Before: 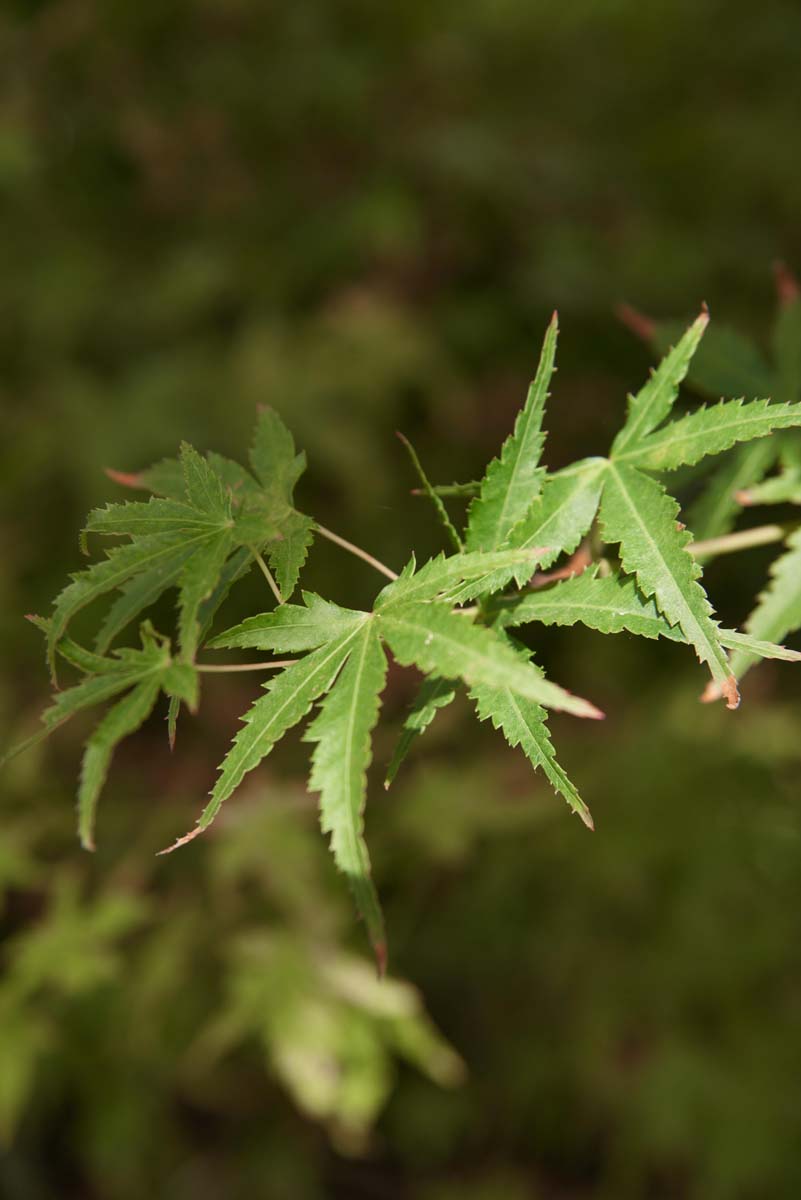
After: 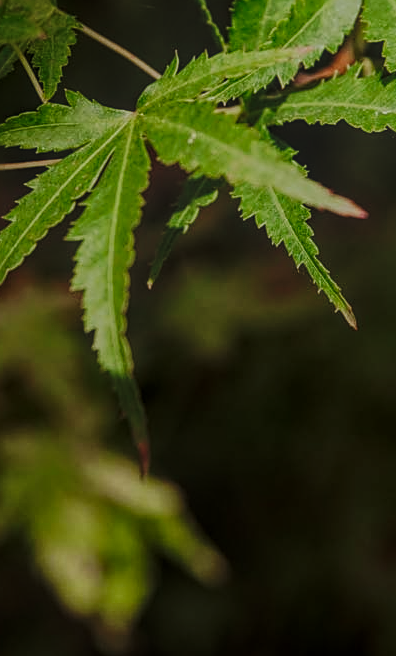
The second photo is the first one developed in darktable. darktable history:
sharpen: on, module defaults
crop: left 29.672%, top 41.786%, right 20.851%, bottom 3.487%
exposure: exposure -1.468 EV, compensate highlight preservation false
local contrast: highlights 66%, shadows 33%, detail 166%, midtone range 0.2
base curve: curves: ch0 [(0, 0) (0.036, 0.025) (0.121, 0.166) (0.206, 0.329) (0.605, 0.79) (1, 1)], preserve colors none
